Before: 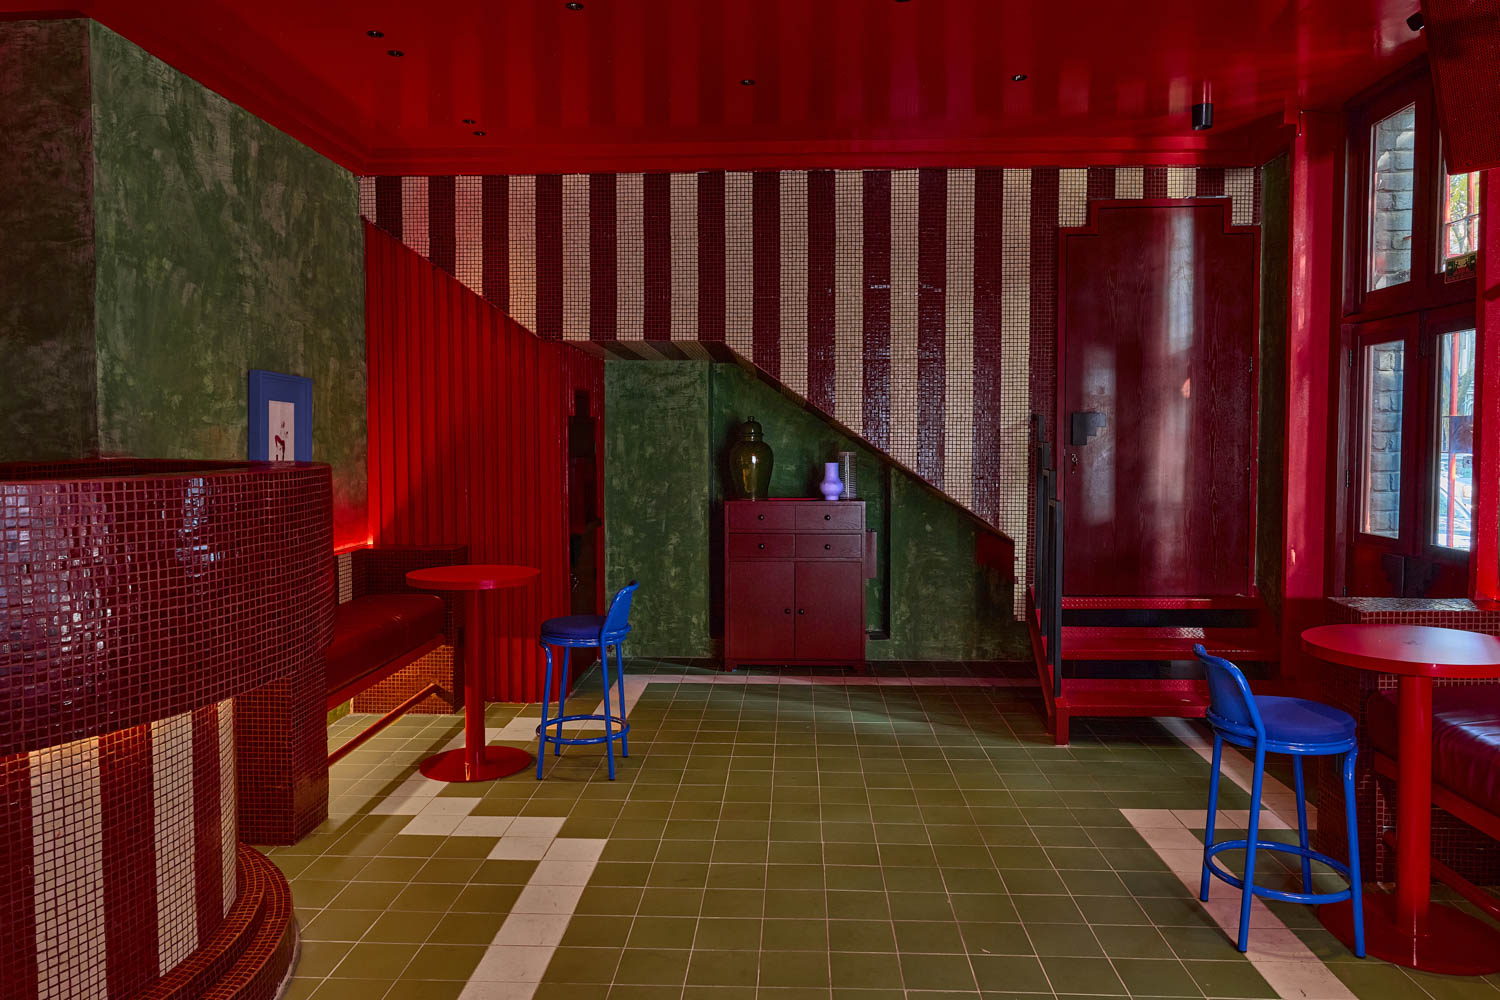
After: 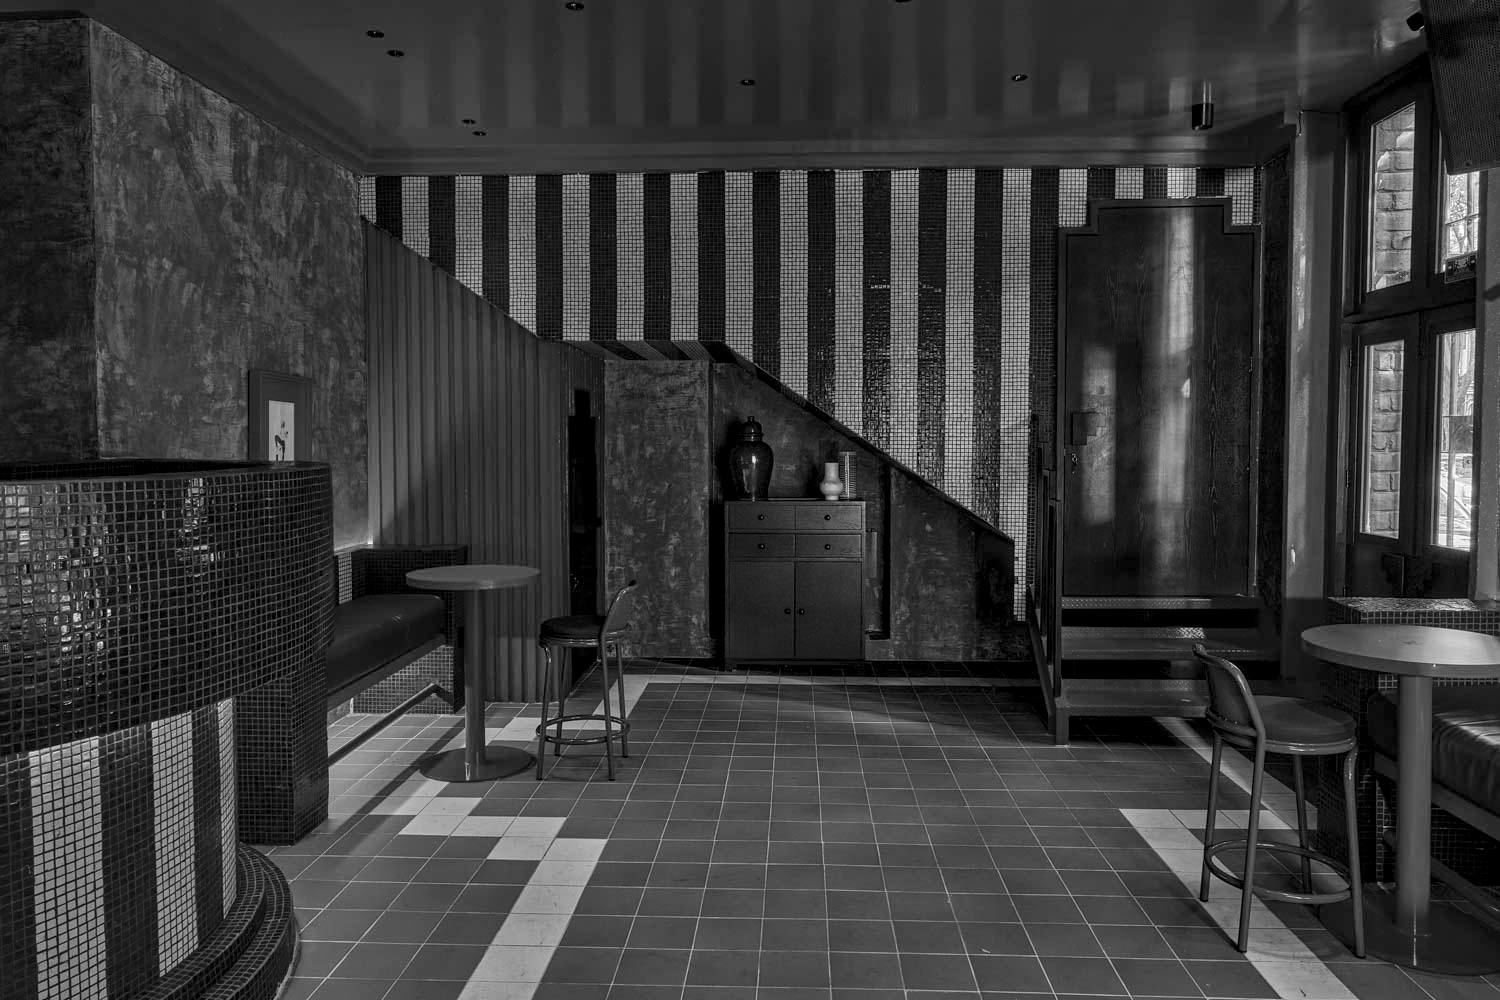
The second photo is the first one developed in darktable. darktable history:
local contrast: highlights 61%, detail 143%, midtone range 0.428
white balance: red 1.009, blue 0.985
monochrome: a 32, b 64, size 2.3
